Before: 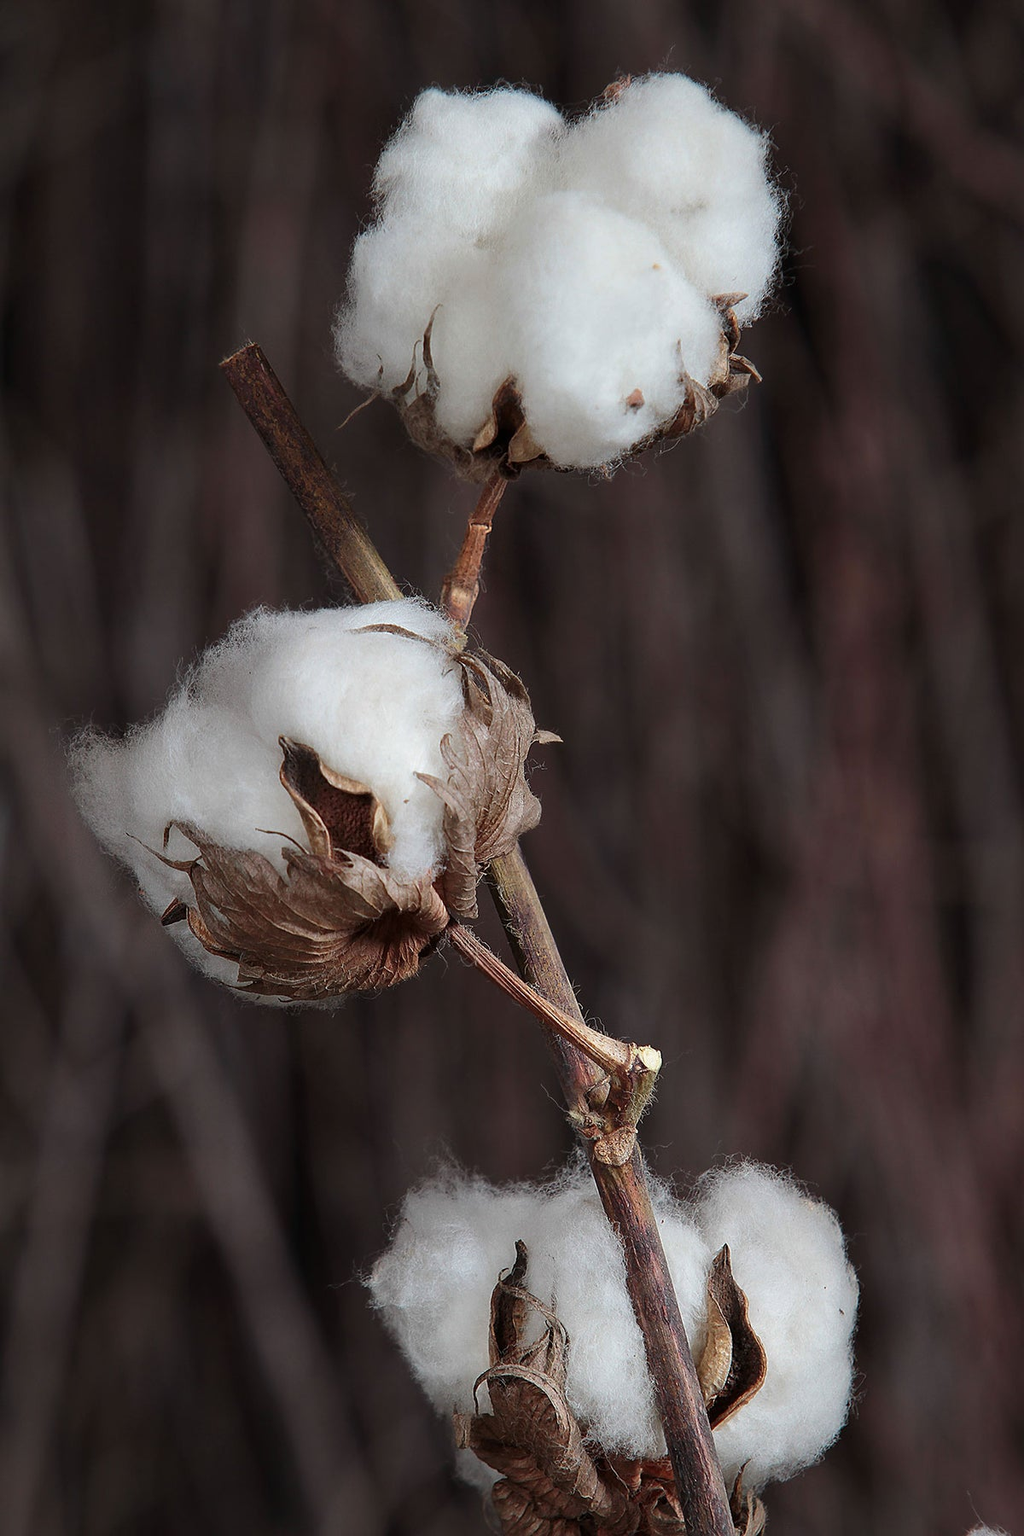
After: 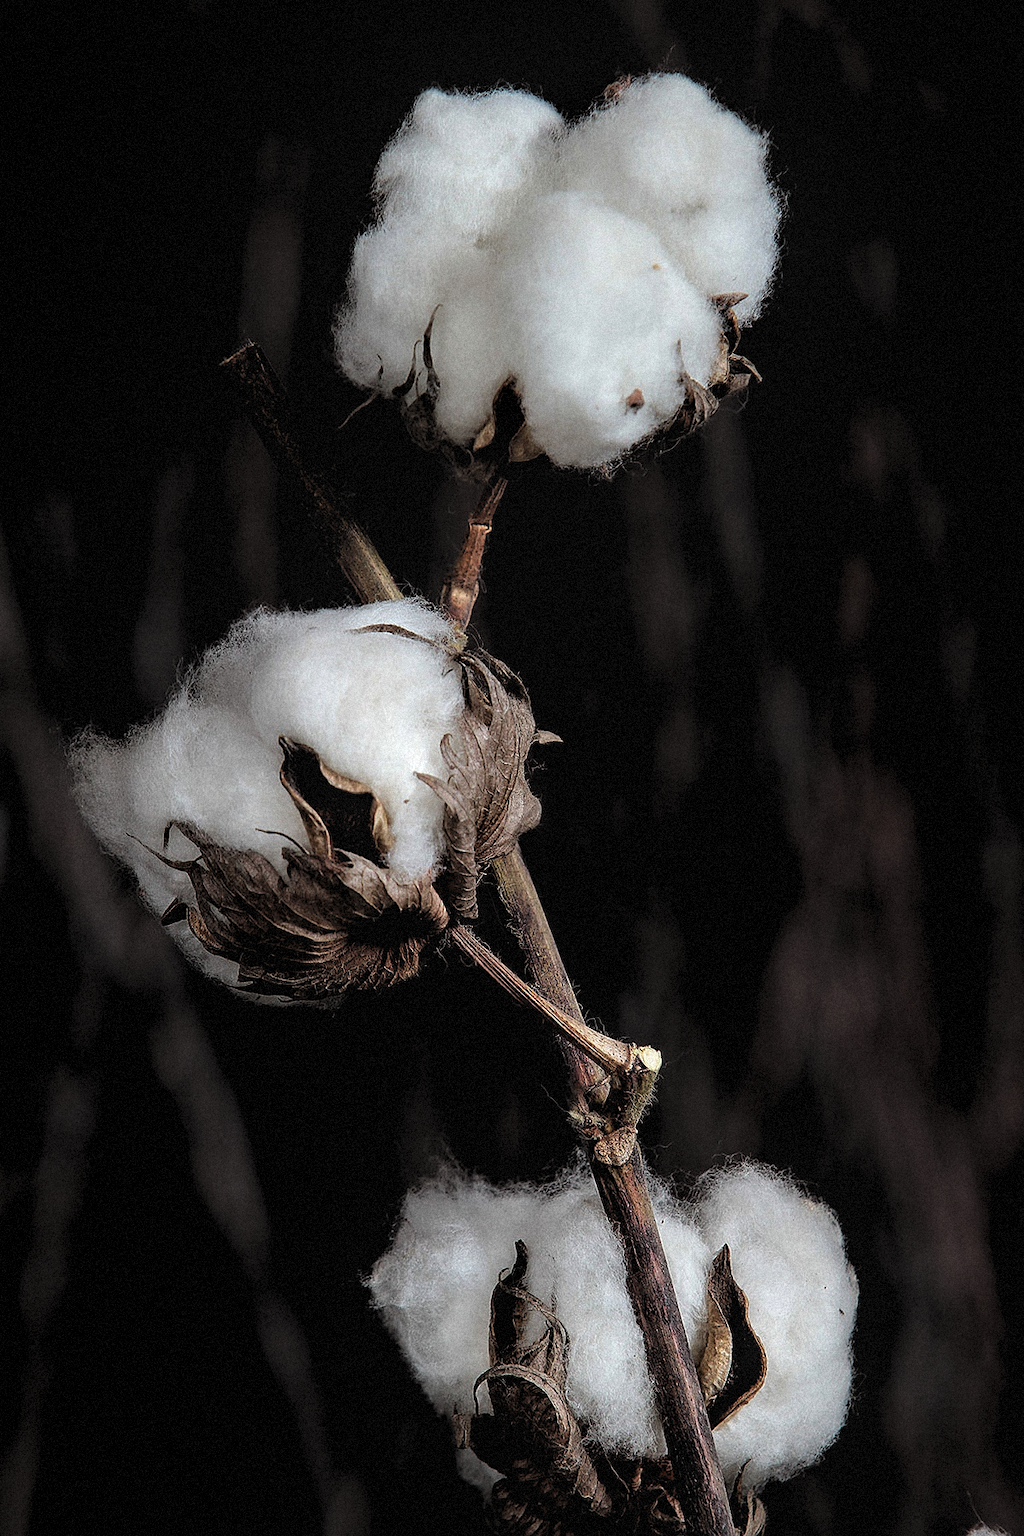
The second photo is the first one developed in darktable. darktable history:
local contrast: detail 110%
levels: levels [0.182, 0.542, 0.902]
grain: mid-tones bias 0%
